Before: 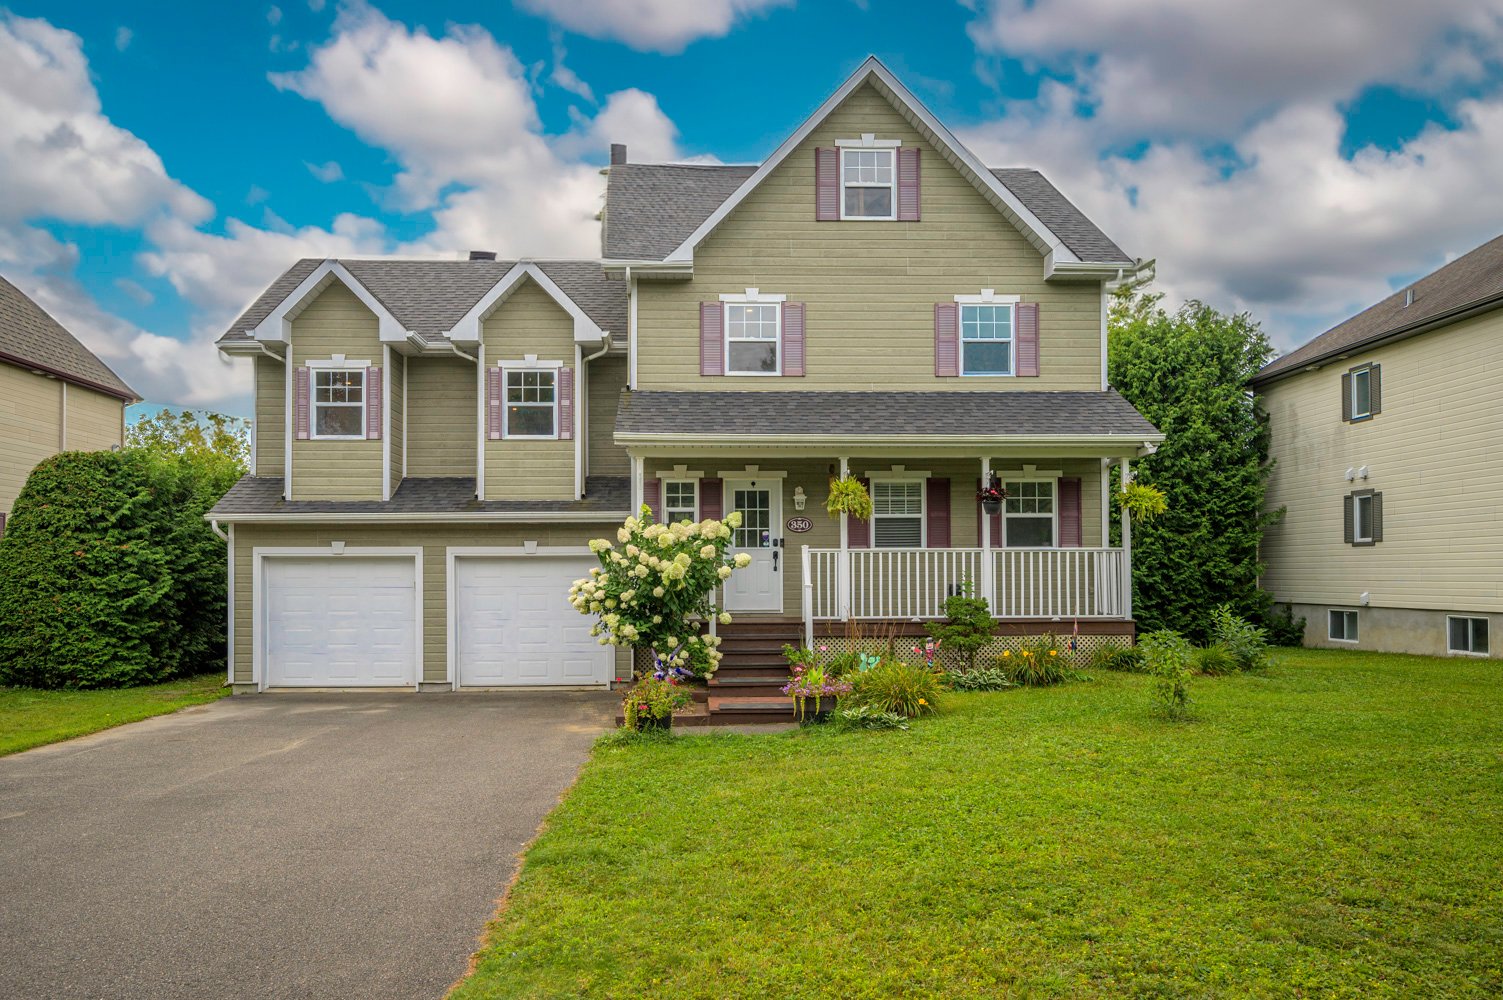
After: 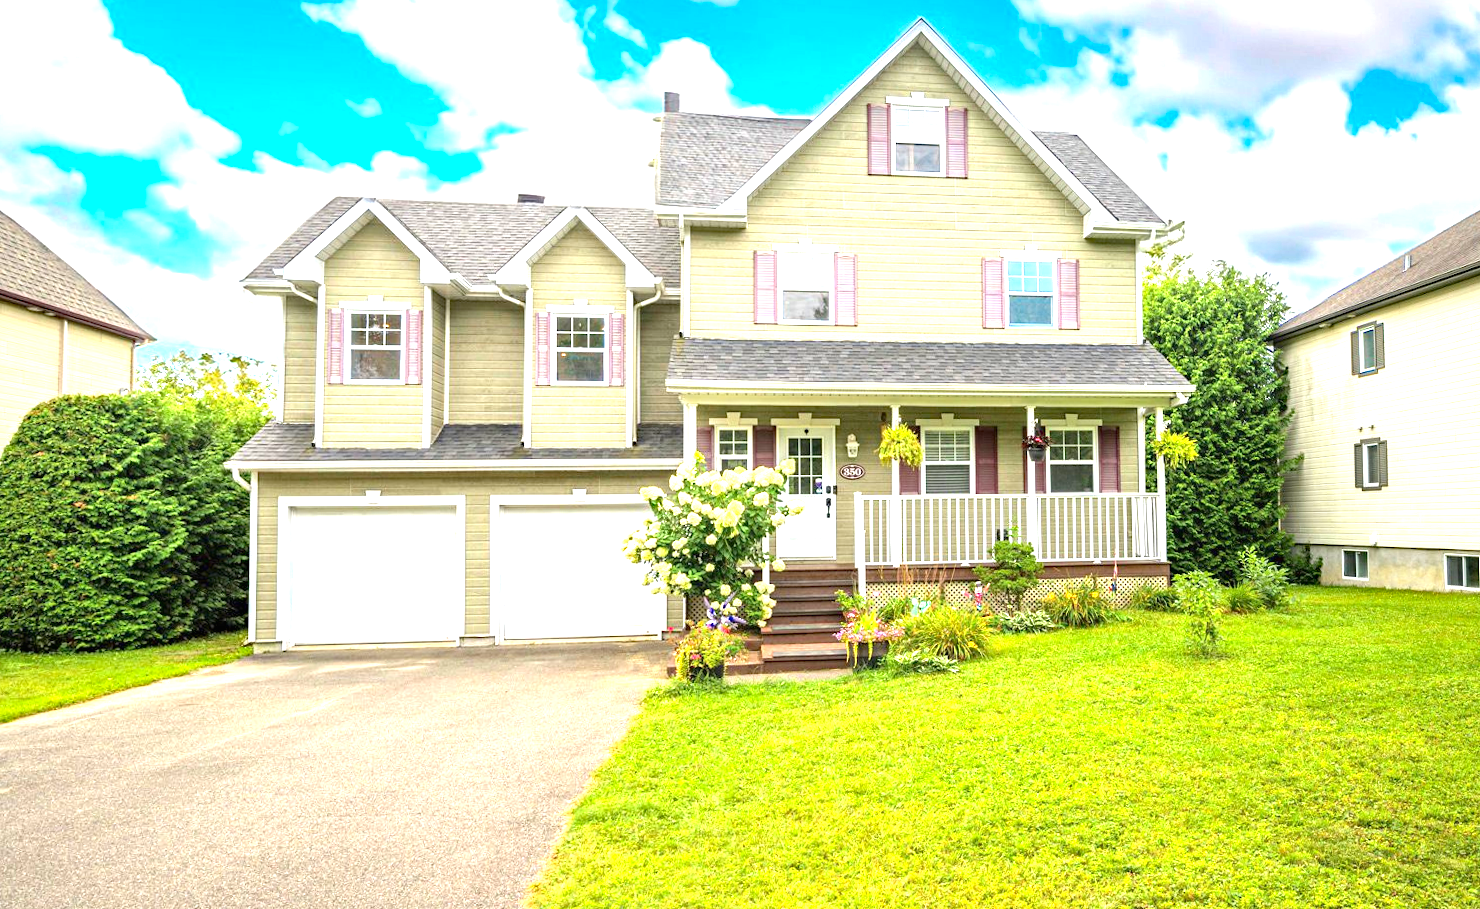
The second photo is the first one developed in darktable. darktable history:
rotate and perspective: rotation -0.013°, lens shift (vertical) -0.027, lens shift (horizontal) 0.178, crop left 0.016, crop right 0.989, crop top 0.082, crop bottom 0.918
exposure: black level correction 0, exposure 1.9 EV, compensate highlight preservation false
haze removal: compatibility mode true, adaptive false
